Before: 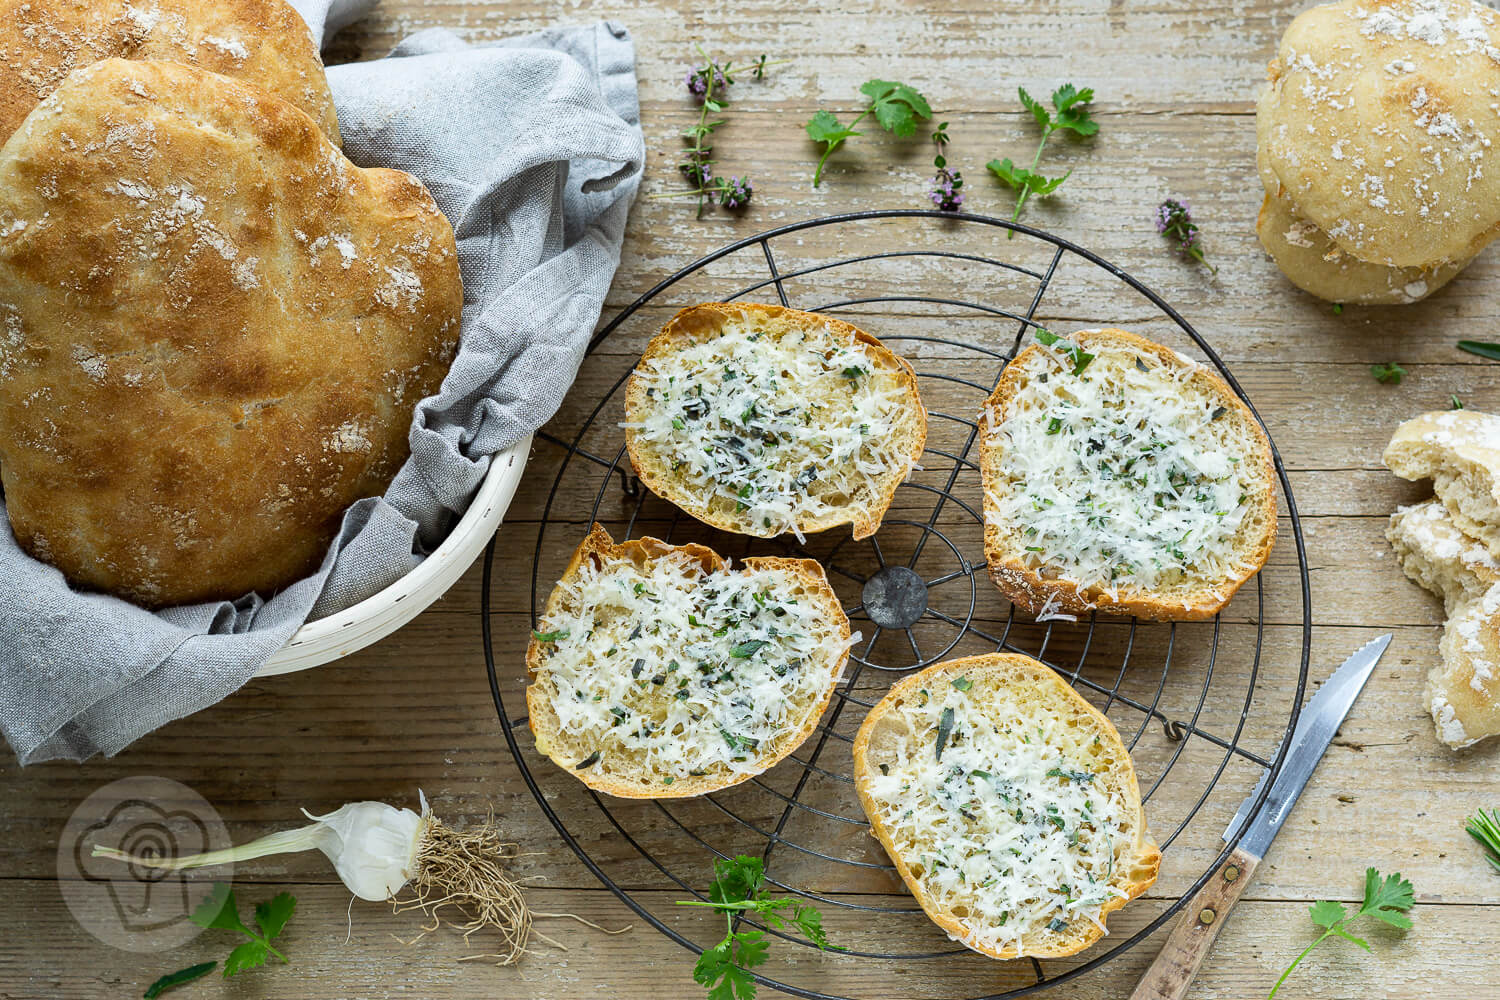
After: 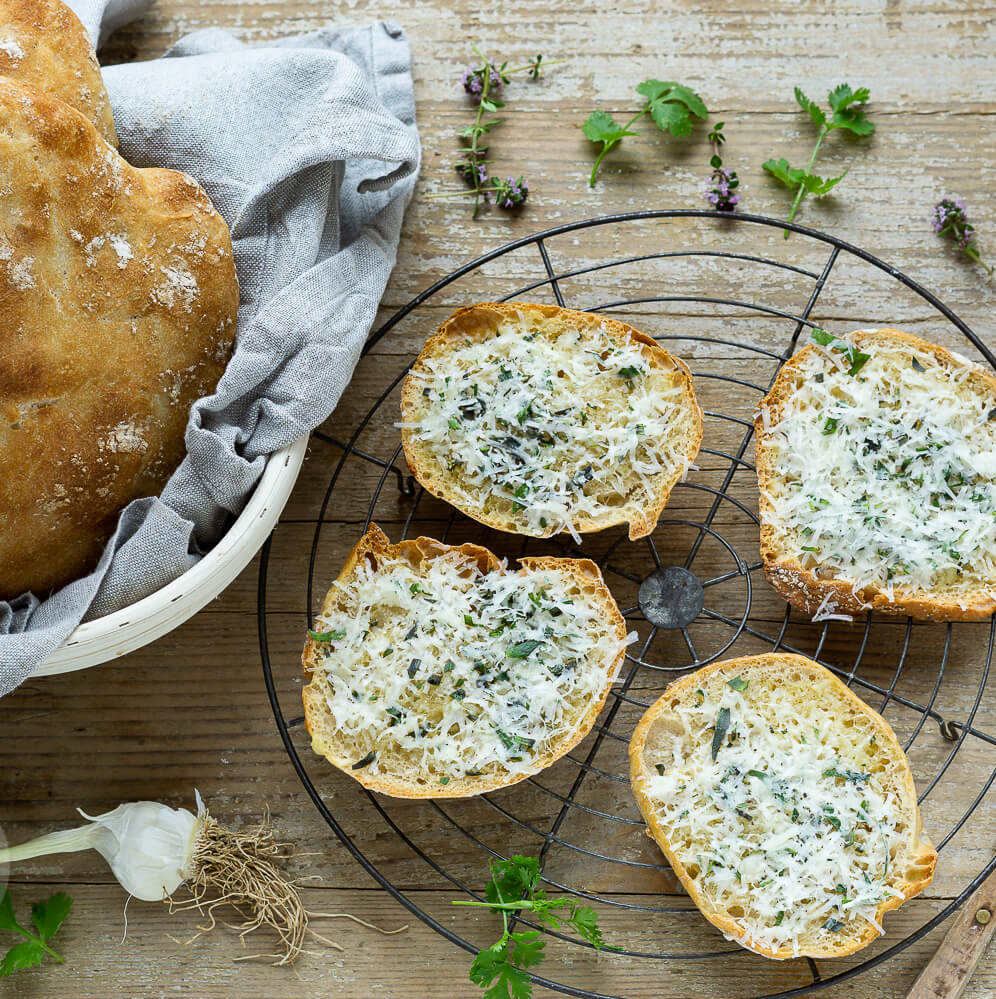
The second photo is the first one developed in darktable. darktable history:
crop and rotate: left 15.005%, right 18.583%
